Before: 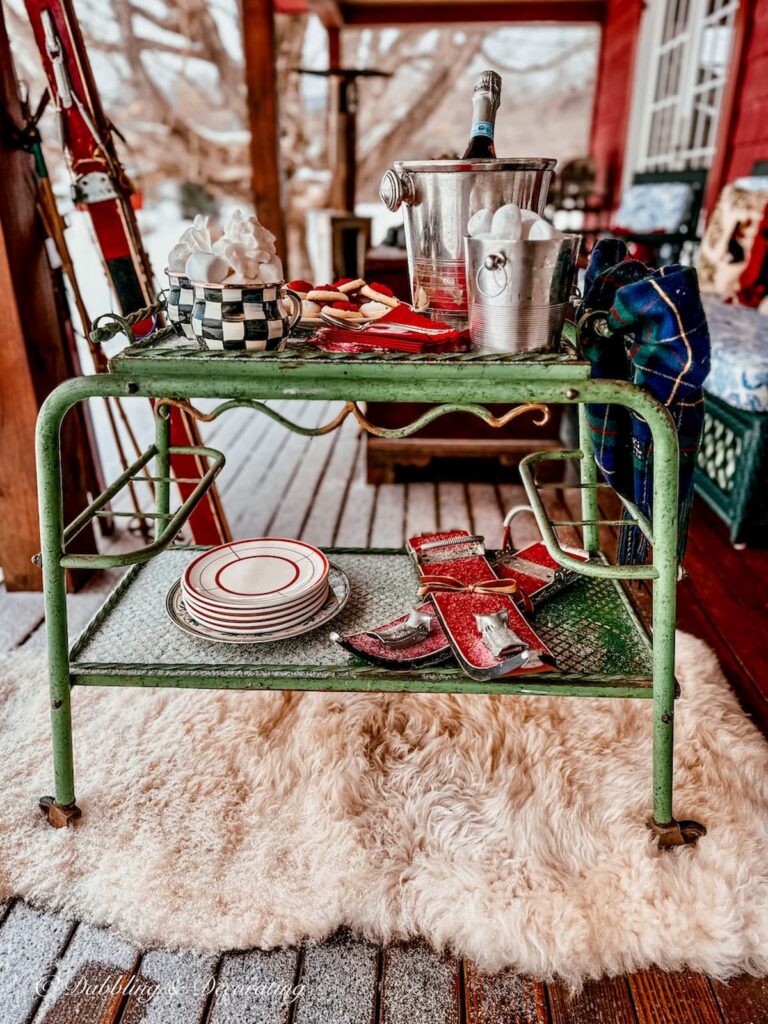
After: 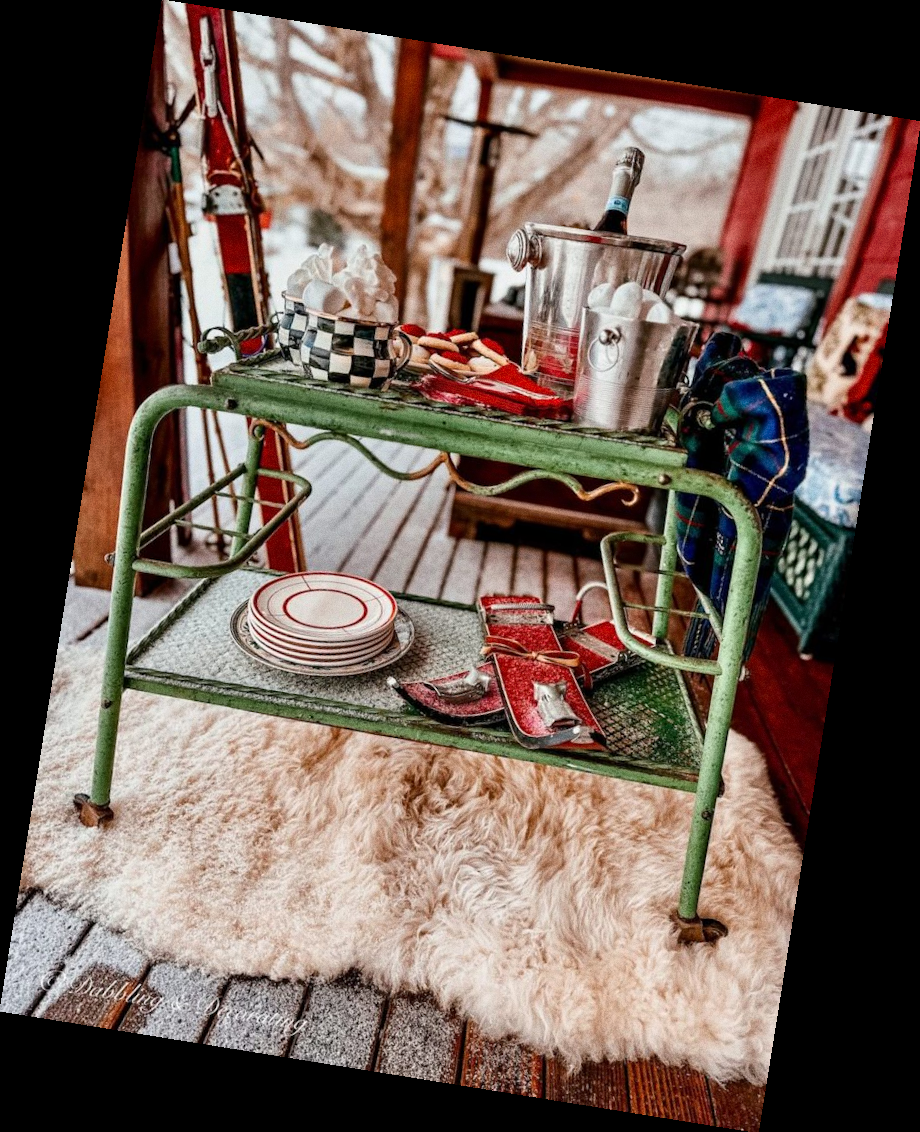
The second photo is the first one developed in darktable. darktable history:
rotate and perspective: rotation 9.12°, automatic cropping off
grain: strength 26%
